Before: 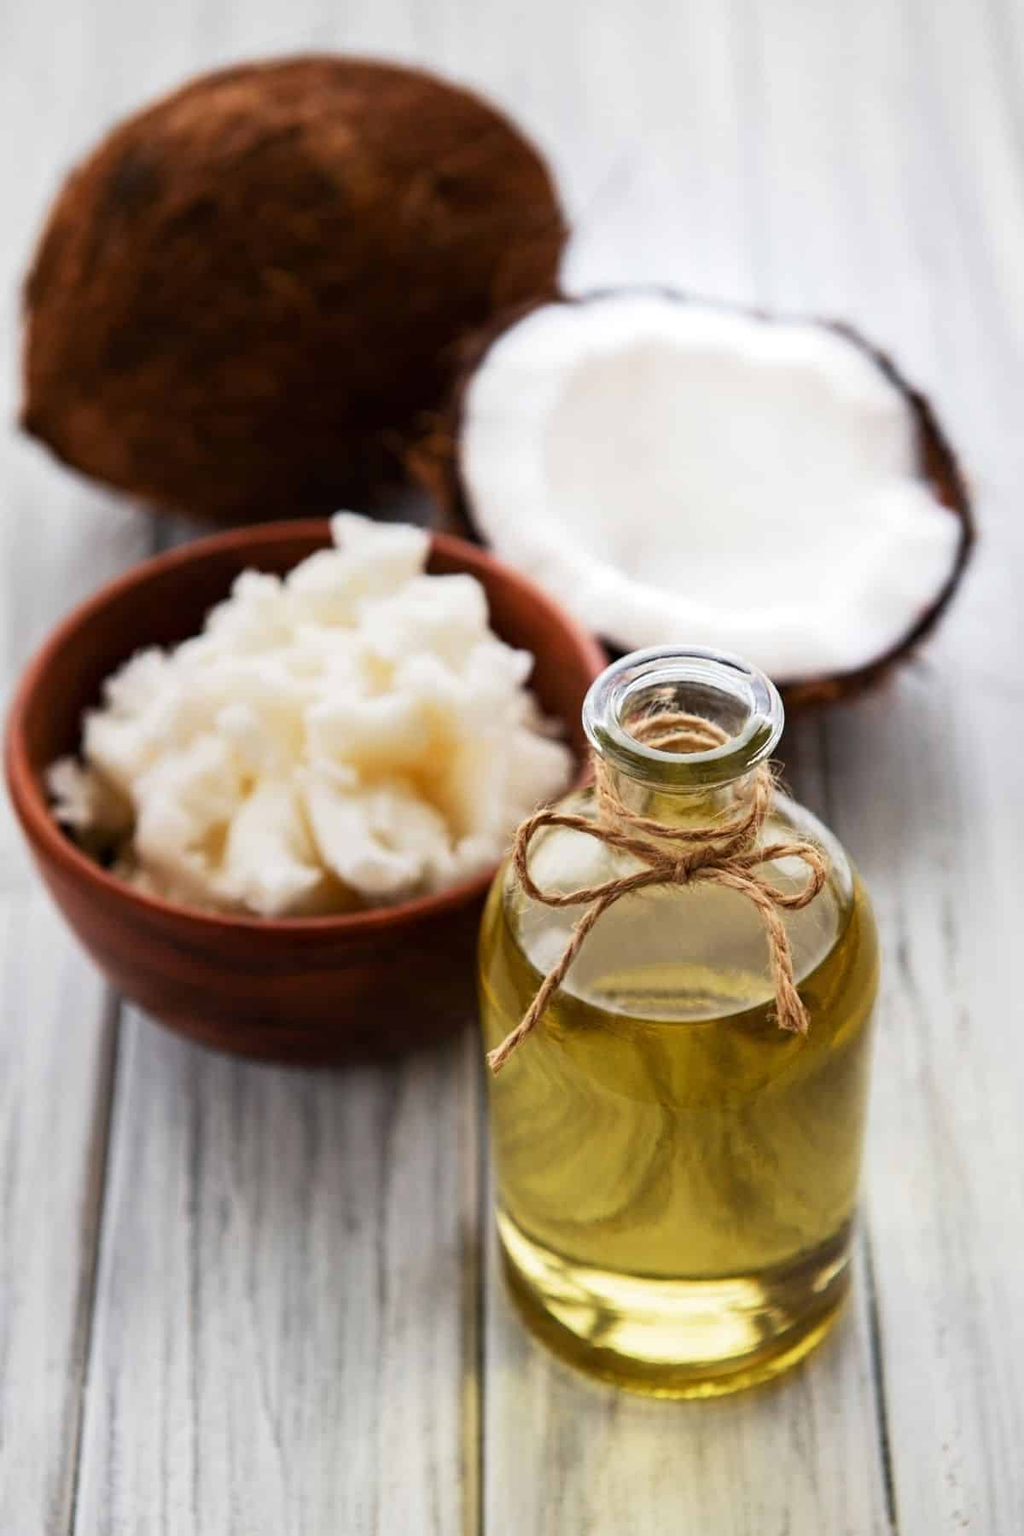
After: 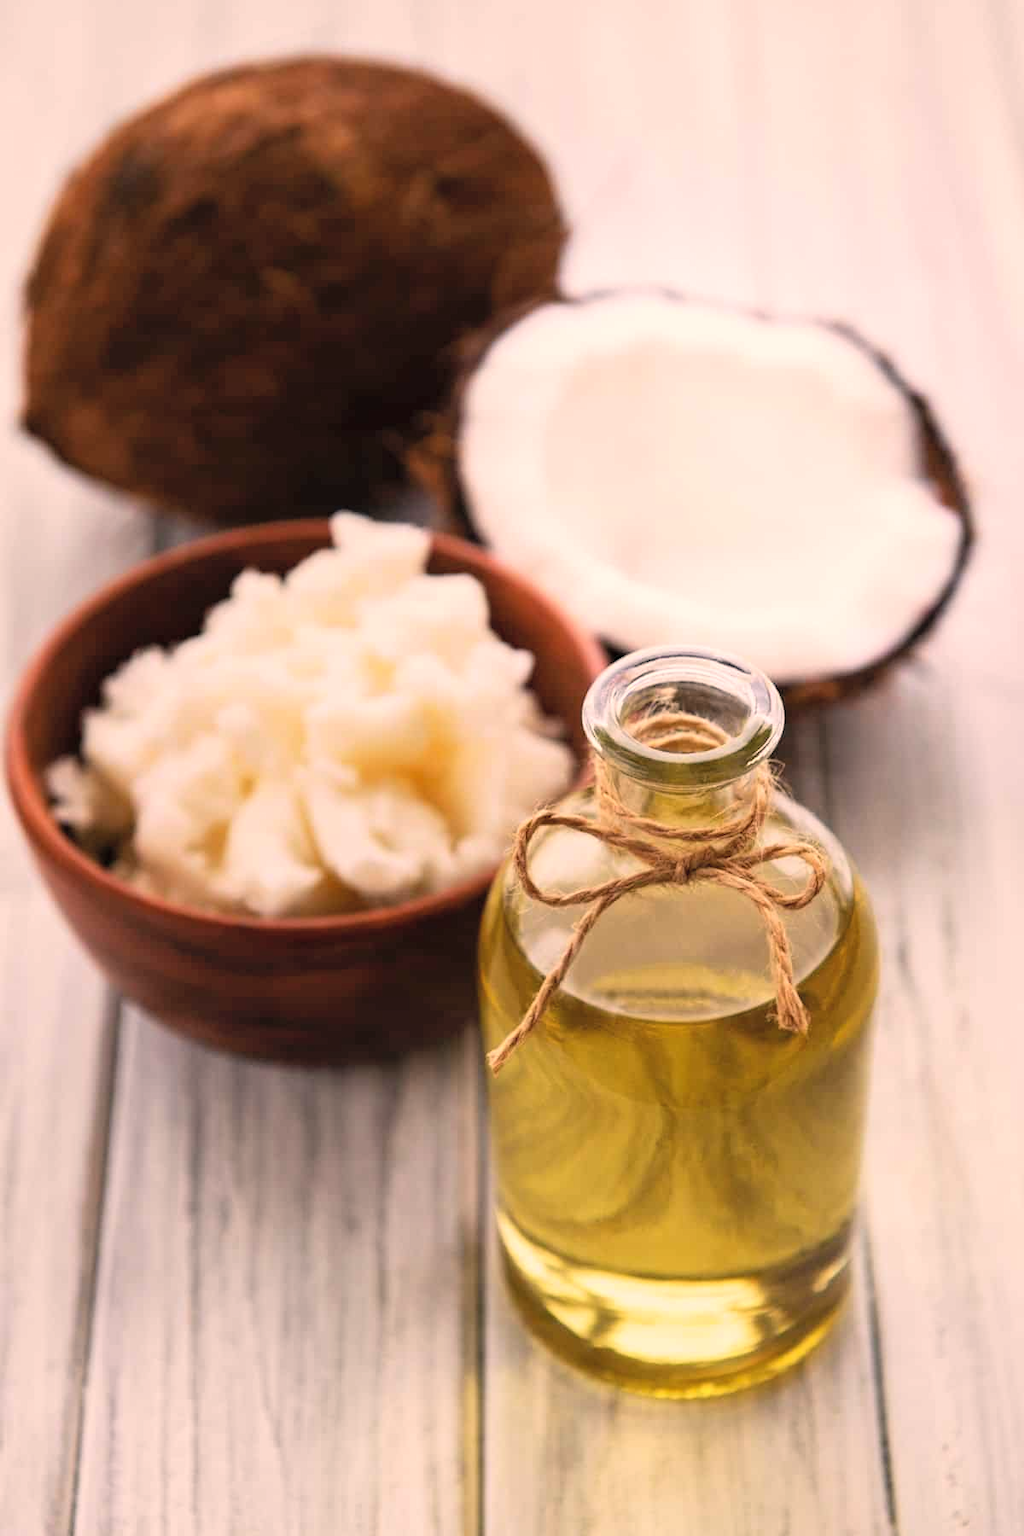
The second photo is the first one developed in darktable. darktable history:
contrast brightness saturation: brightness 0.15
base curve: exposure shift 0, preserve colors none
color correction: highlights a* 11.96, highlights b* 11.58
